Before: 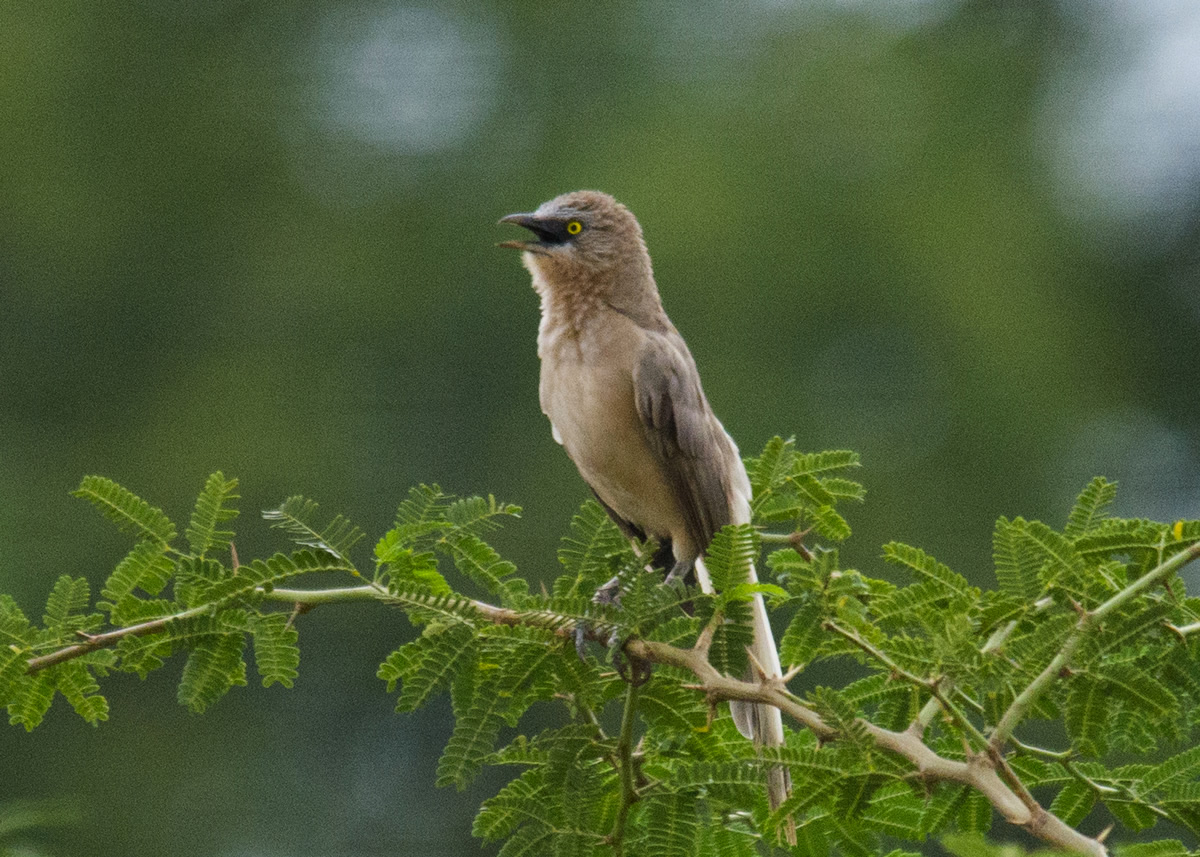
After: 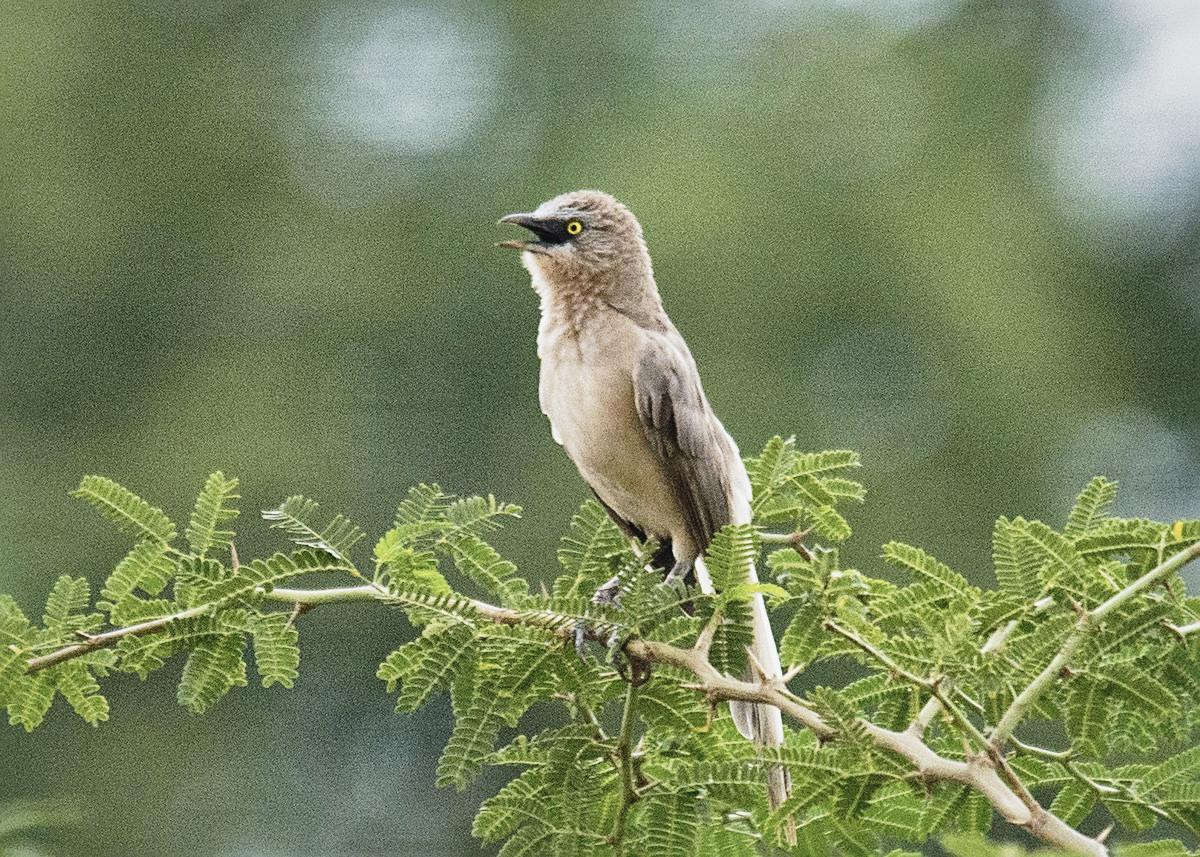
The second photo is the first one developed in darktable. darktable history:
local contrast: mode bilateral grid, contrast 20, coarseness 50, detail 120%, midtone range 0.2
shadows and highlights: highlights -60
sharpen: on, module defaults
contrast brightness saturation: contrast -0.05, saturation -0.41
base curve: curves: ch0 [(0, 0) (0.012, 0.01) (0.073, 0.168) (0.31, 0.711) (0.645, 0.957) (1, 1)], preserve colors none
